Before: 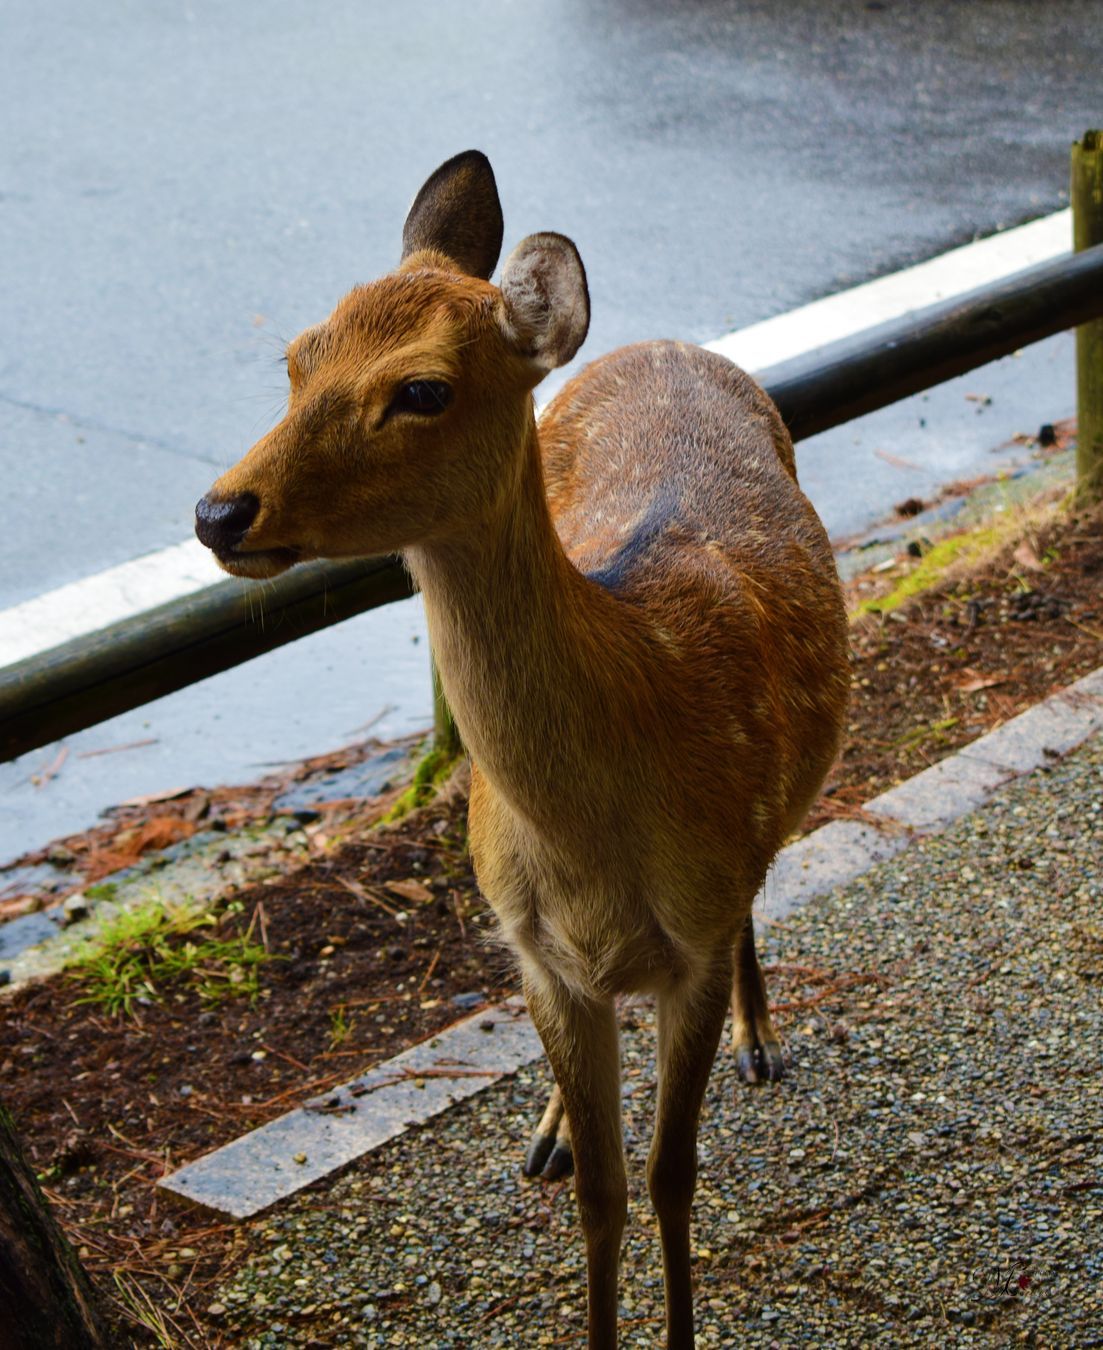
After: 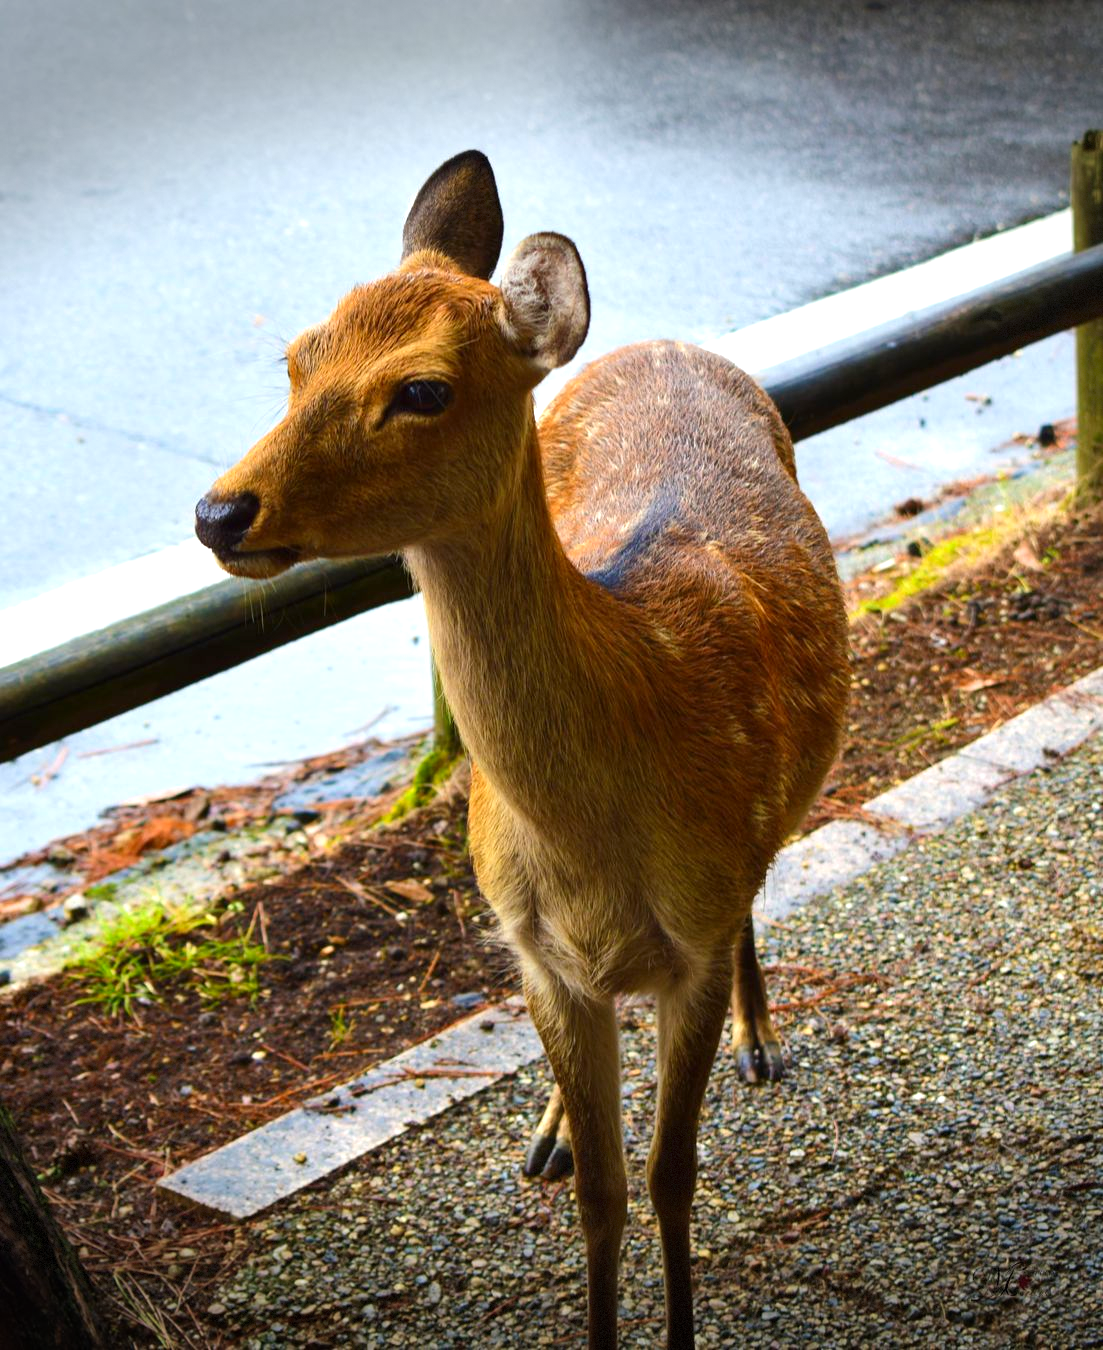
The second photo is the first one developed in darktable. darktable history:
vignetting: fall-off start 99.58%, brightness -0.576, saturation -0.253, width/height ratio 1.32, dithering 8-bit output, unbound false
exposure: exposure 0.745 EV, compensate exposure bias true, compensate highlight preservation false
color correction: highlights b* 0.033, saturation 1.11
